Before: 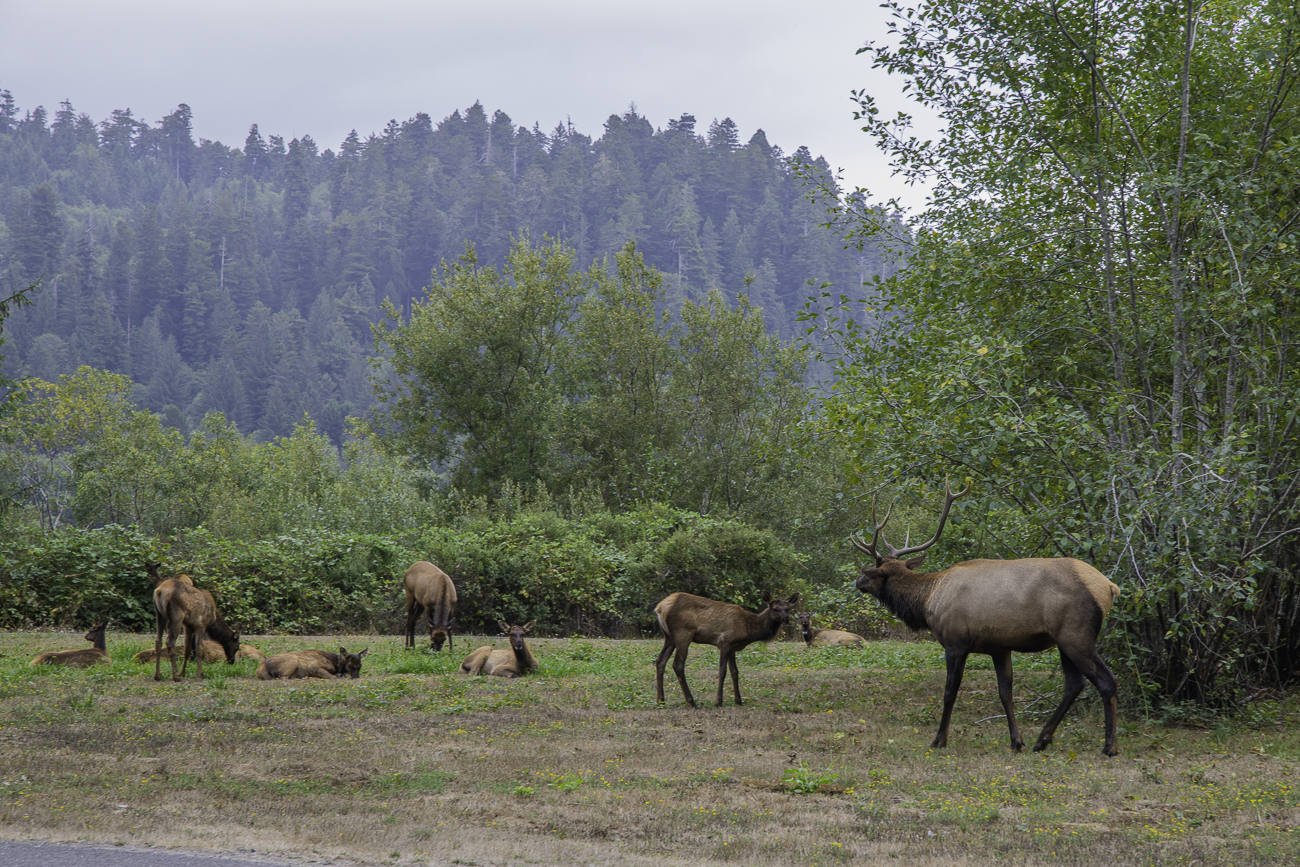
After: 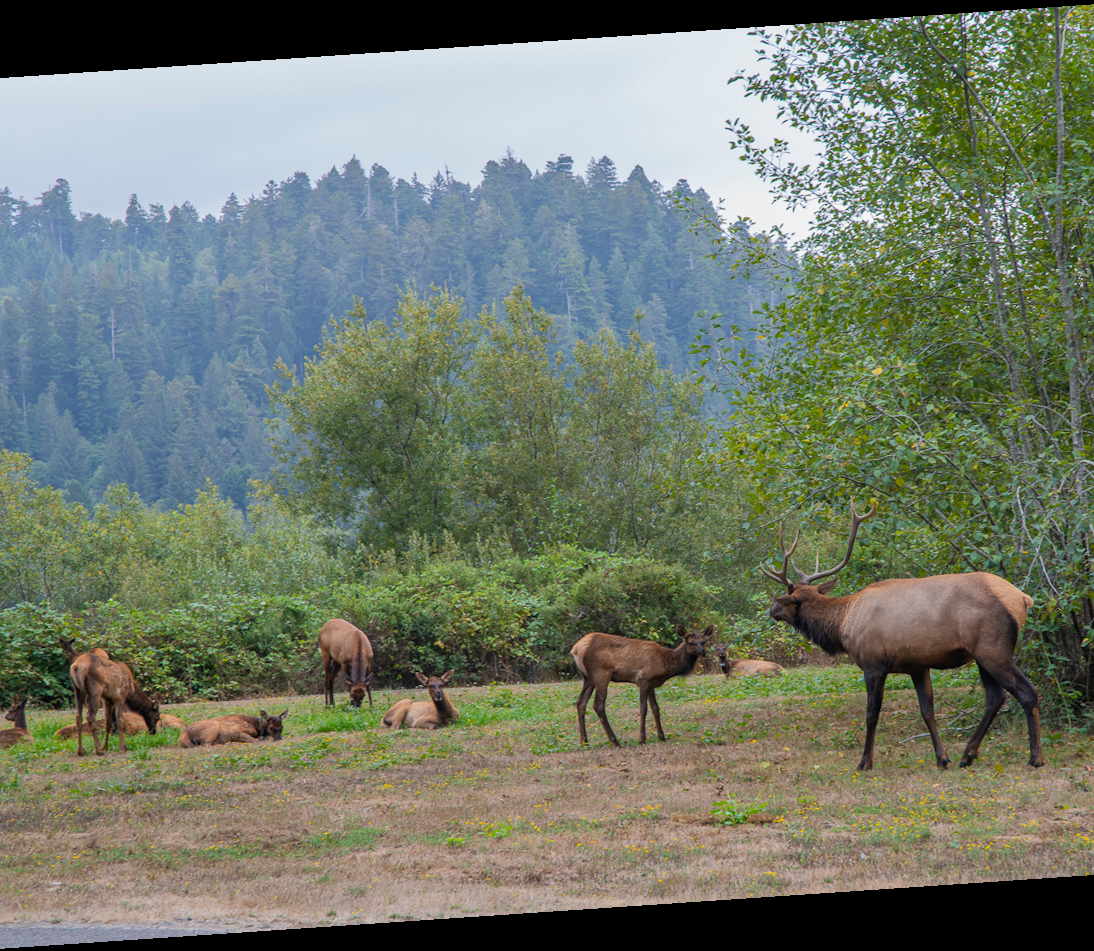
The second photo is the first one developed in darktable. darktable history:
rotate and perspective: rotation -4.2°, shear 0.006, automatic cropping off
crop and rotate: left 9.597%, right 10.195%
